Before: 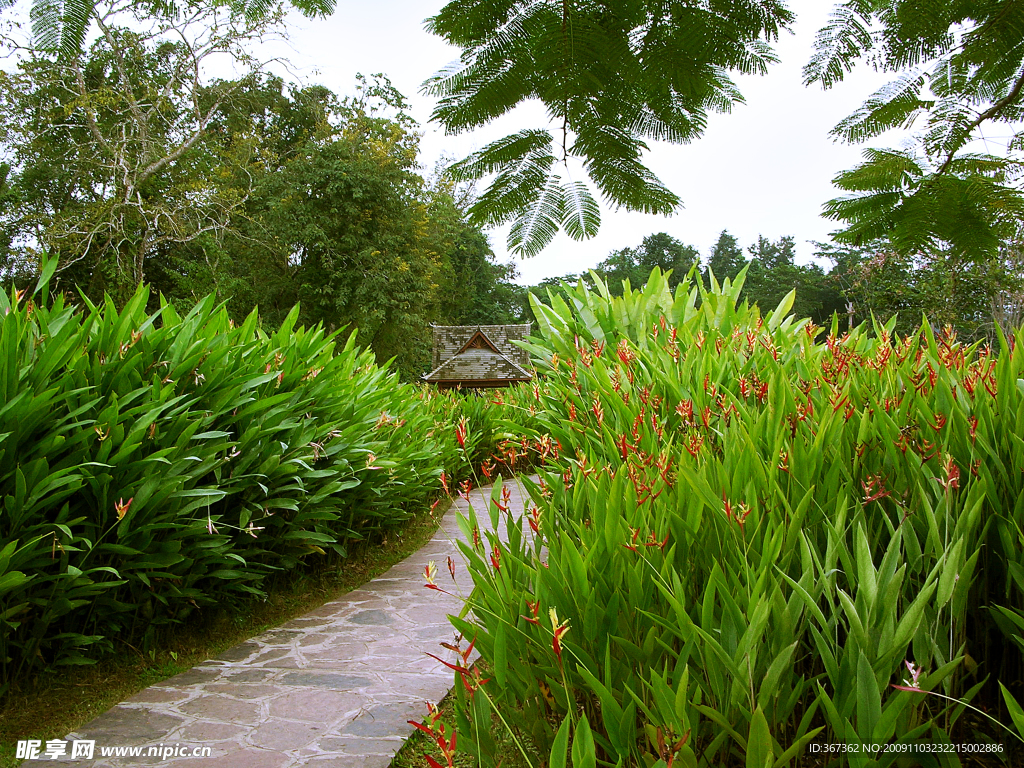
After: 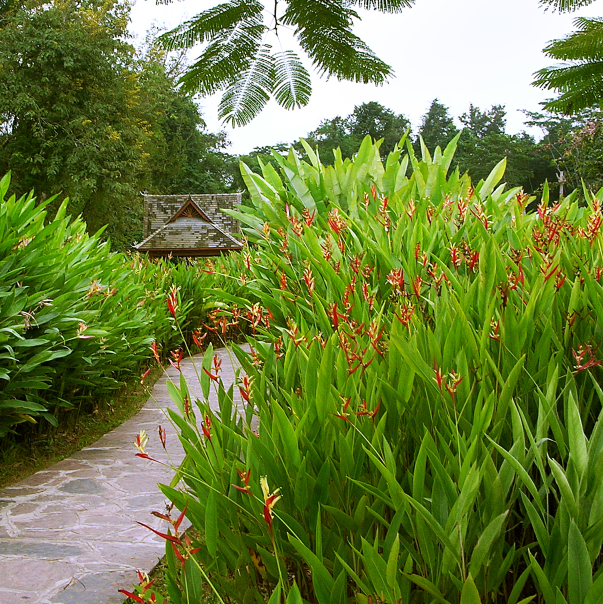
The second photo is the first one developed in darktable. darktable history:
crop and rotate: left 28.299%, top 17.183%, right 12.77%, bottom 4.09%
